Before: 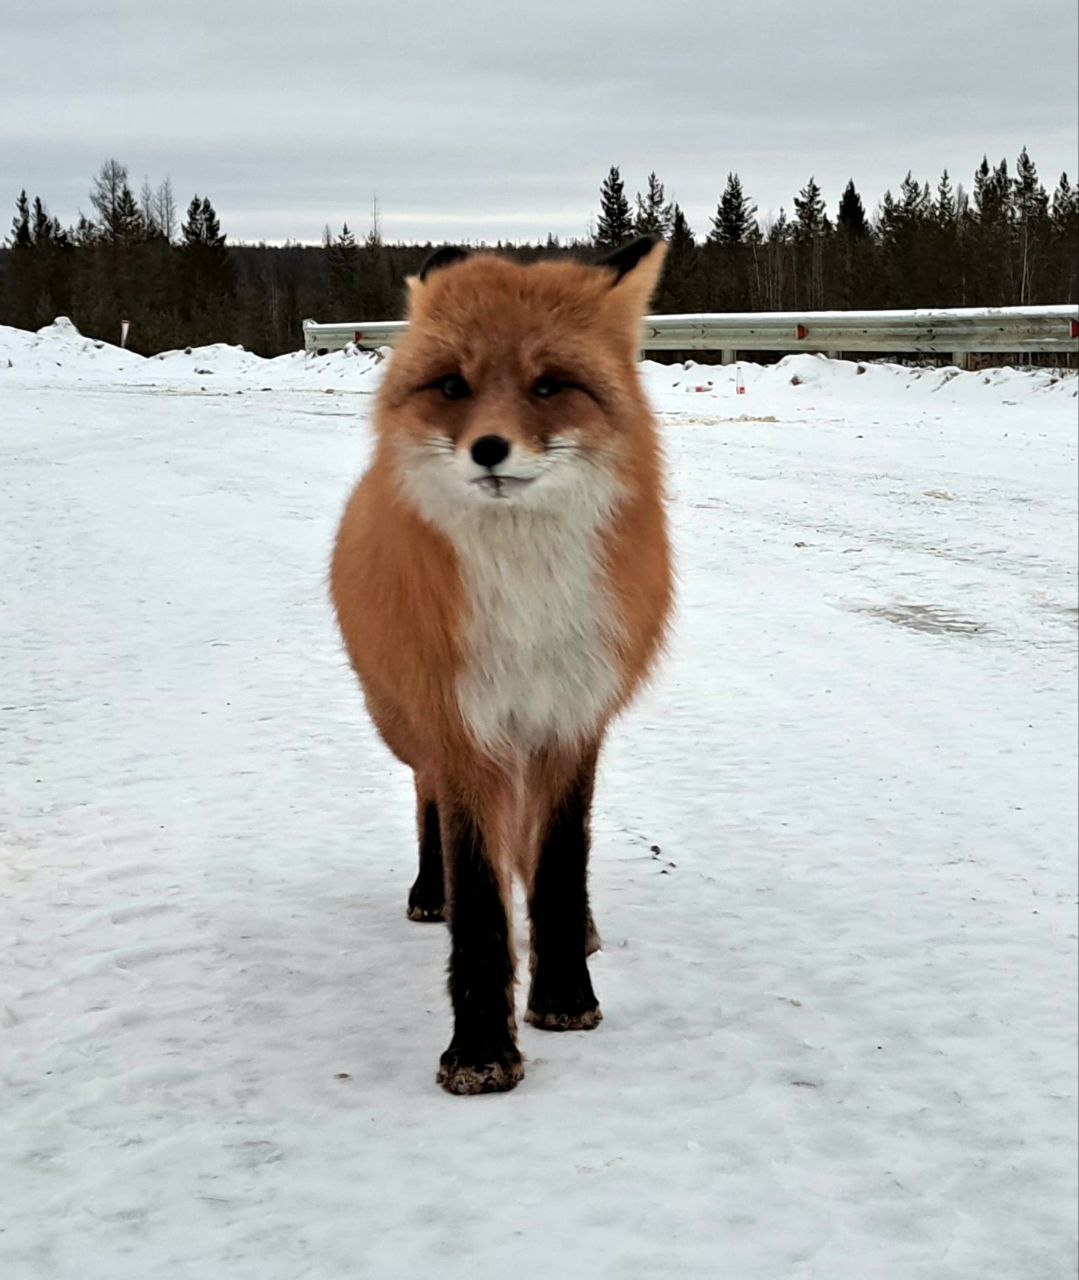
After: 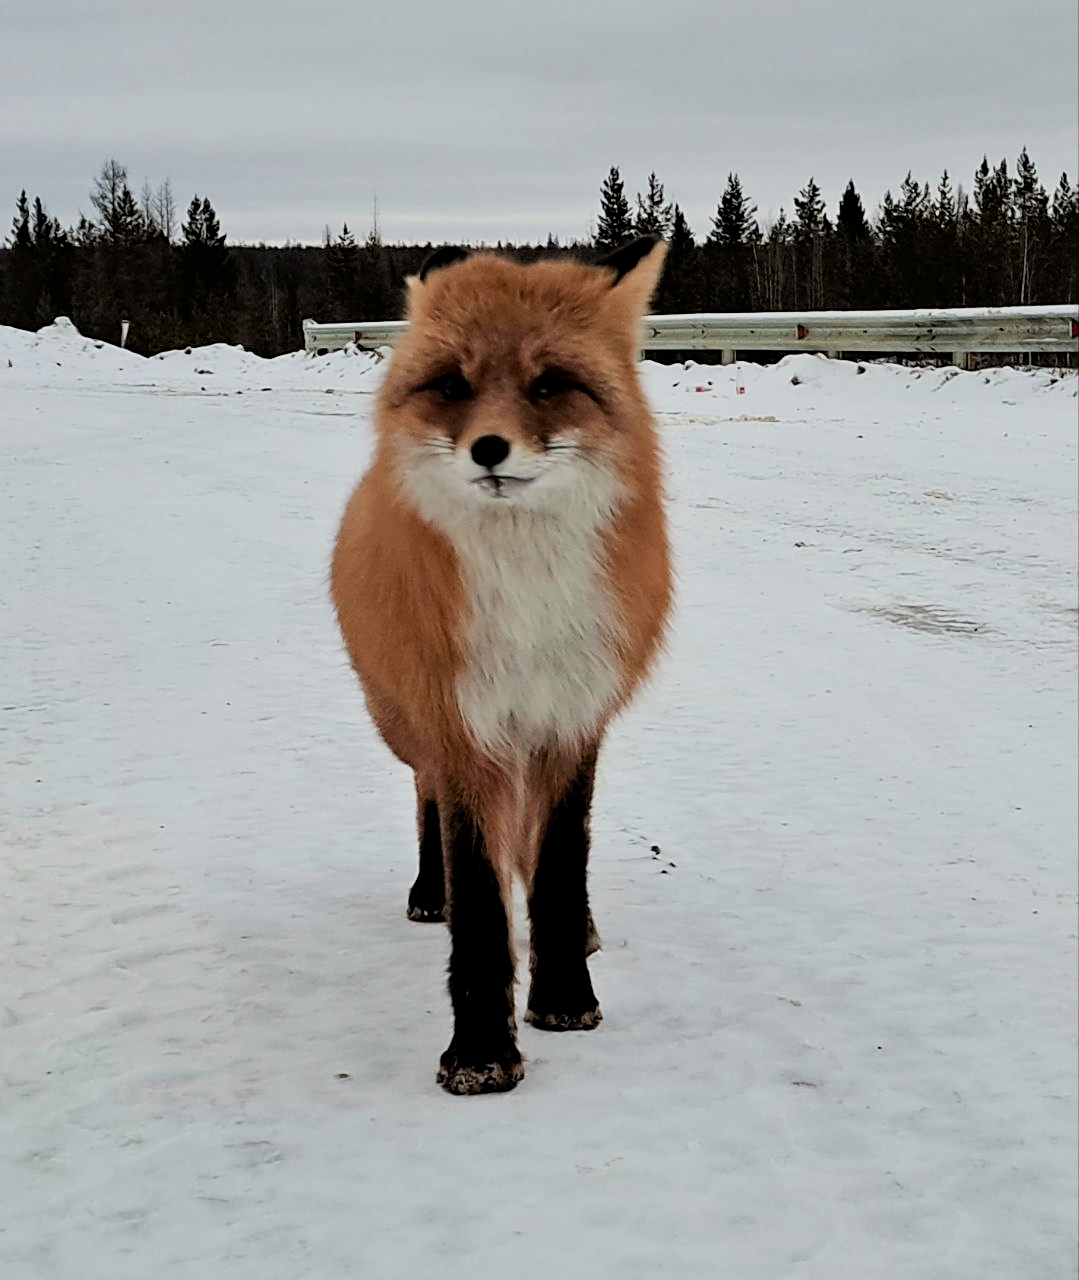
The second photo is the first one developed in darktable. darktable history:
sharpen: on, module defaults
filmic rgb: black relative exposure -7.65 EV, white relative exposure 4.56 EV, hardness 3.61, contrast 0.988
contrast equalizer: y [[0.518, 0.517, 0.501, 0.5, 0.5, 0.5], [0.5 ×6], [0.5 ×6], [0 ×6], [0 ×6]]
